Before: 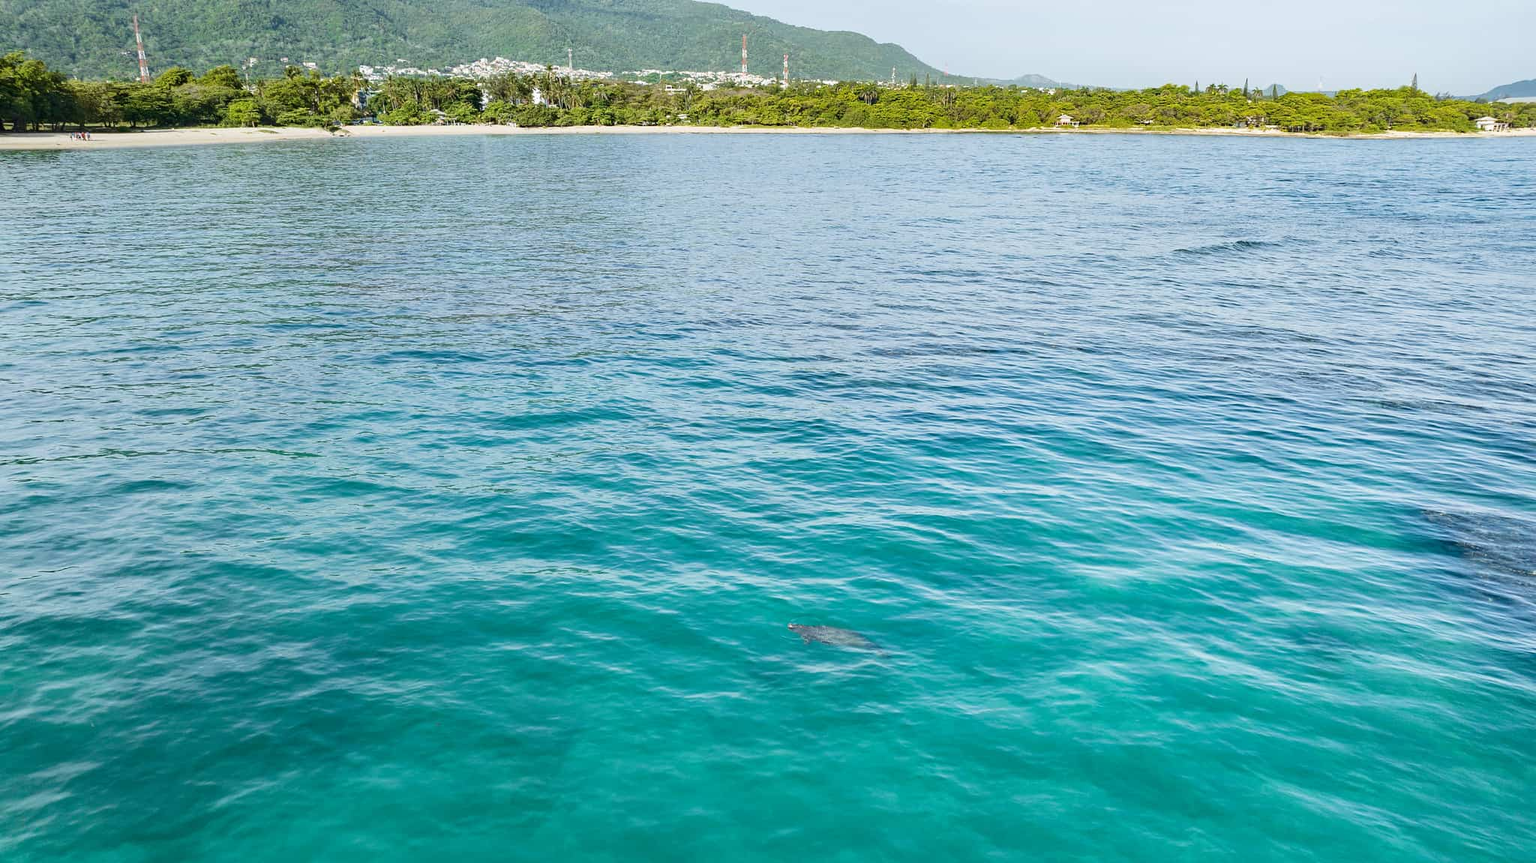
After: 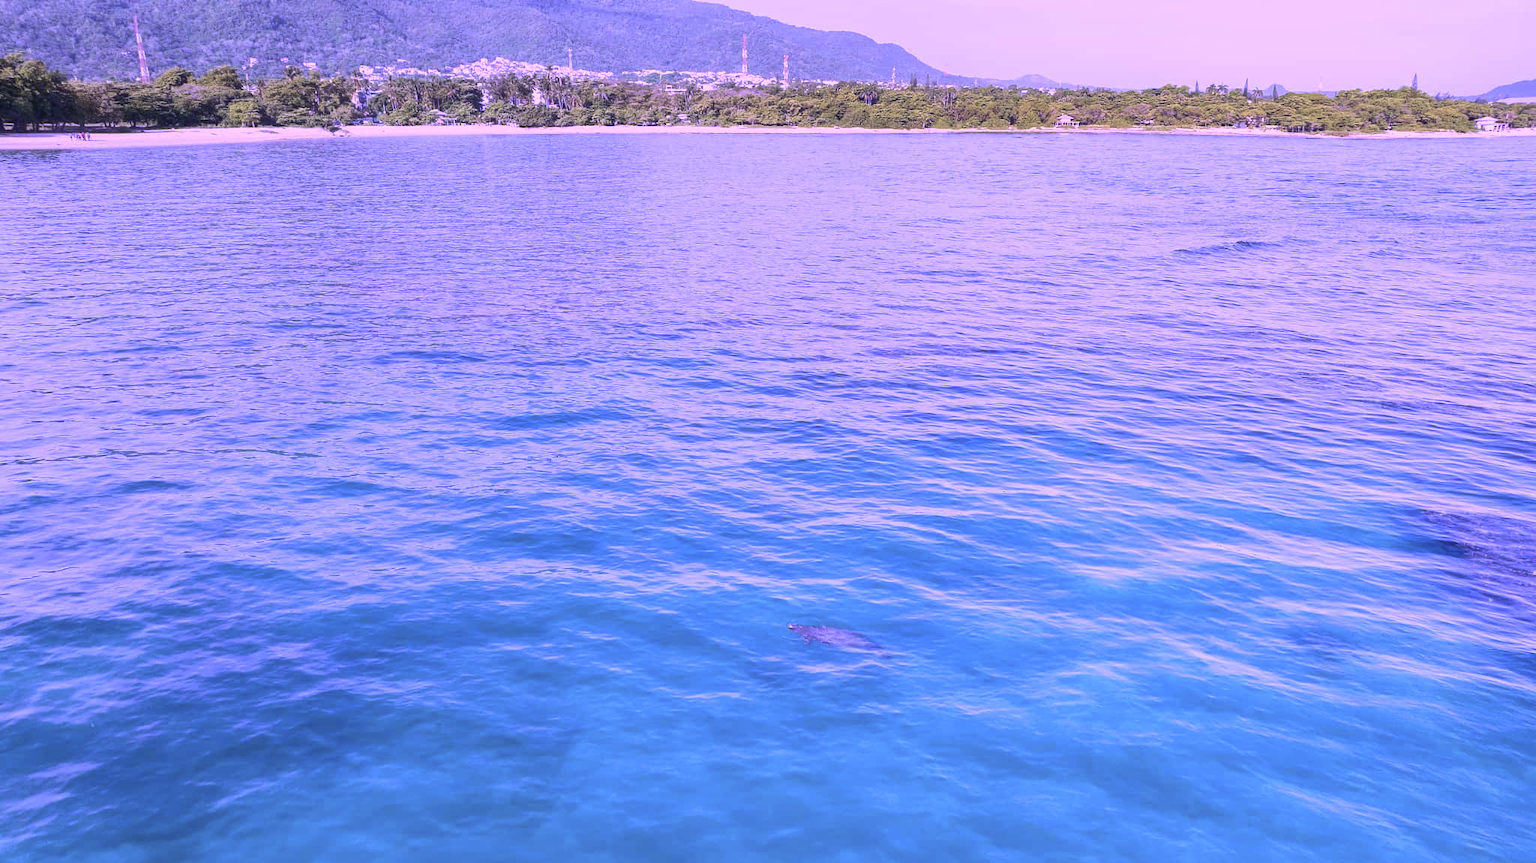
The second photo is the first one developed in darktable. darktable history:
color calibration: illuminant custom, x 0.379, y 0.481, temperature 4443.07 K
haze removal: strength -0.1, adaptive false
